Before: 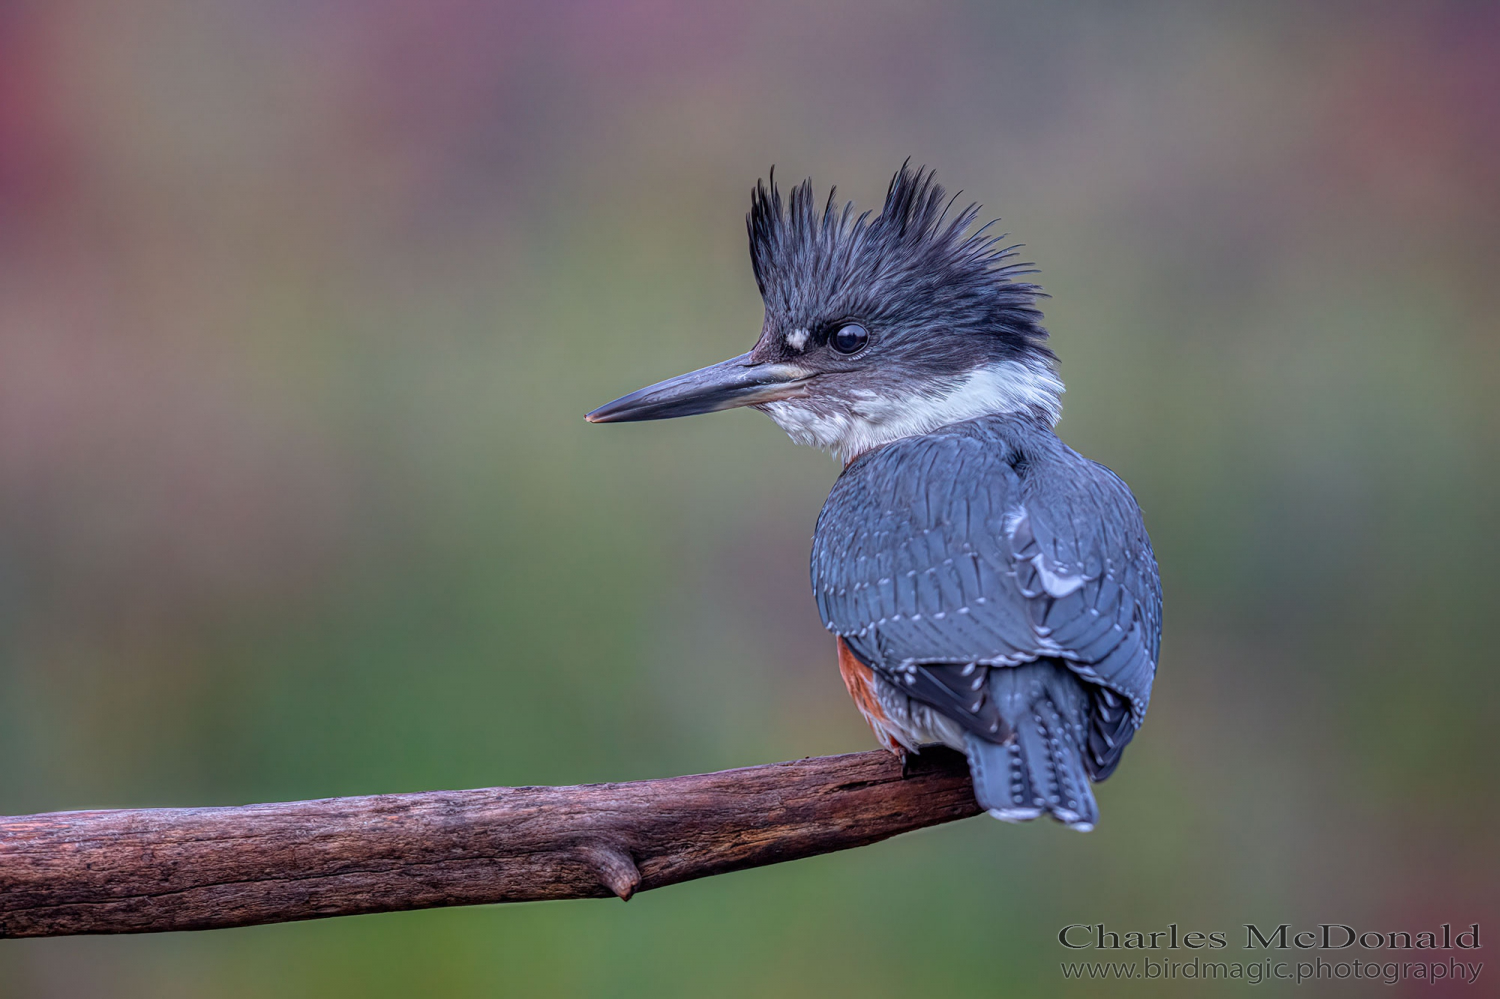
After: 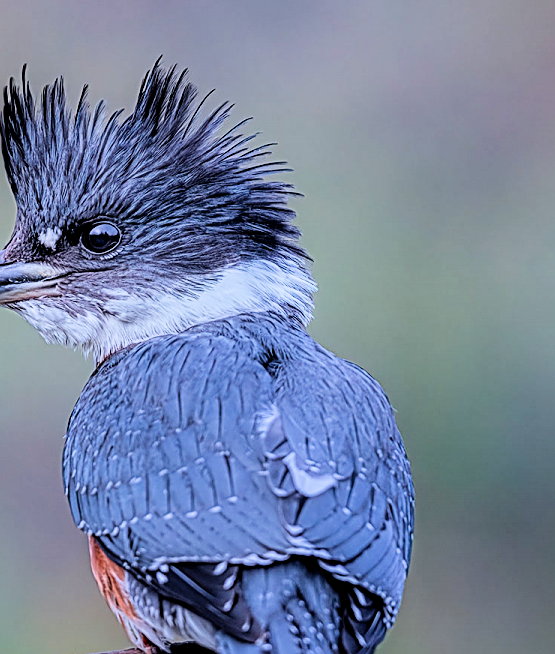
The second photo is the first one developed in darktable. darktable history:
crop and rotate: left 49.901%, top 10.149%, right 13.077%, bottom 24.316%
sharpen: amount 0.901
color calibration: x 0.37, y 0.382, temperature 4318.72 K
tone equalizer: -8 EV -0.772 EV, -7 EV -0.695 EV, -6 EV -0.6 EV, -5 EV -0.412 EV, -3 EV 0.368 EV, -2 EV 0.6 EV, -1 EV 0.681 EV, +0 EV 0.763 EV
filmic rgb: black relative exposure -5.12 EV, white relative exposure 3.97 EV, threshold 5.94 EV, hardness 2.88, contrast 1.297, enable highlight reconstruction true
